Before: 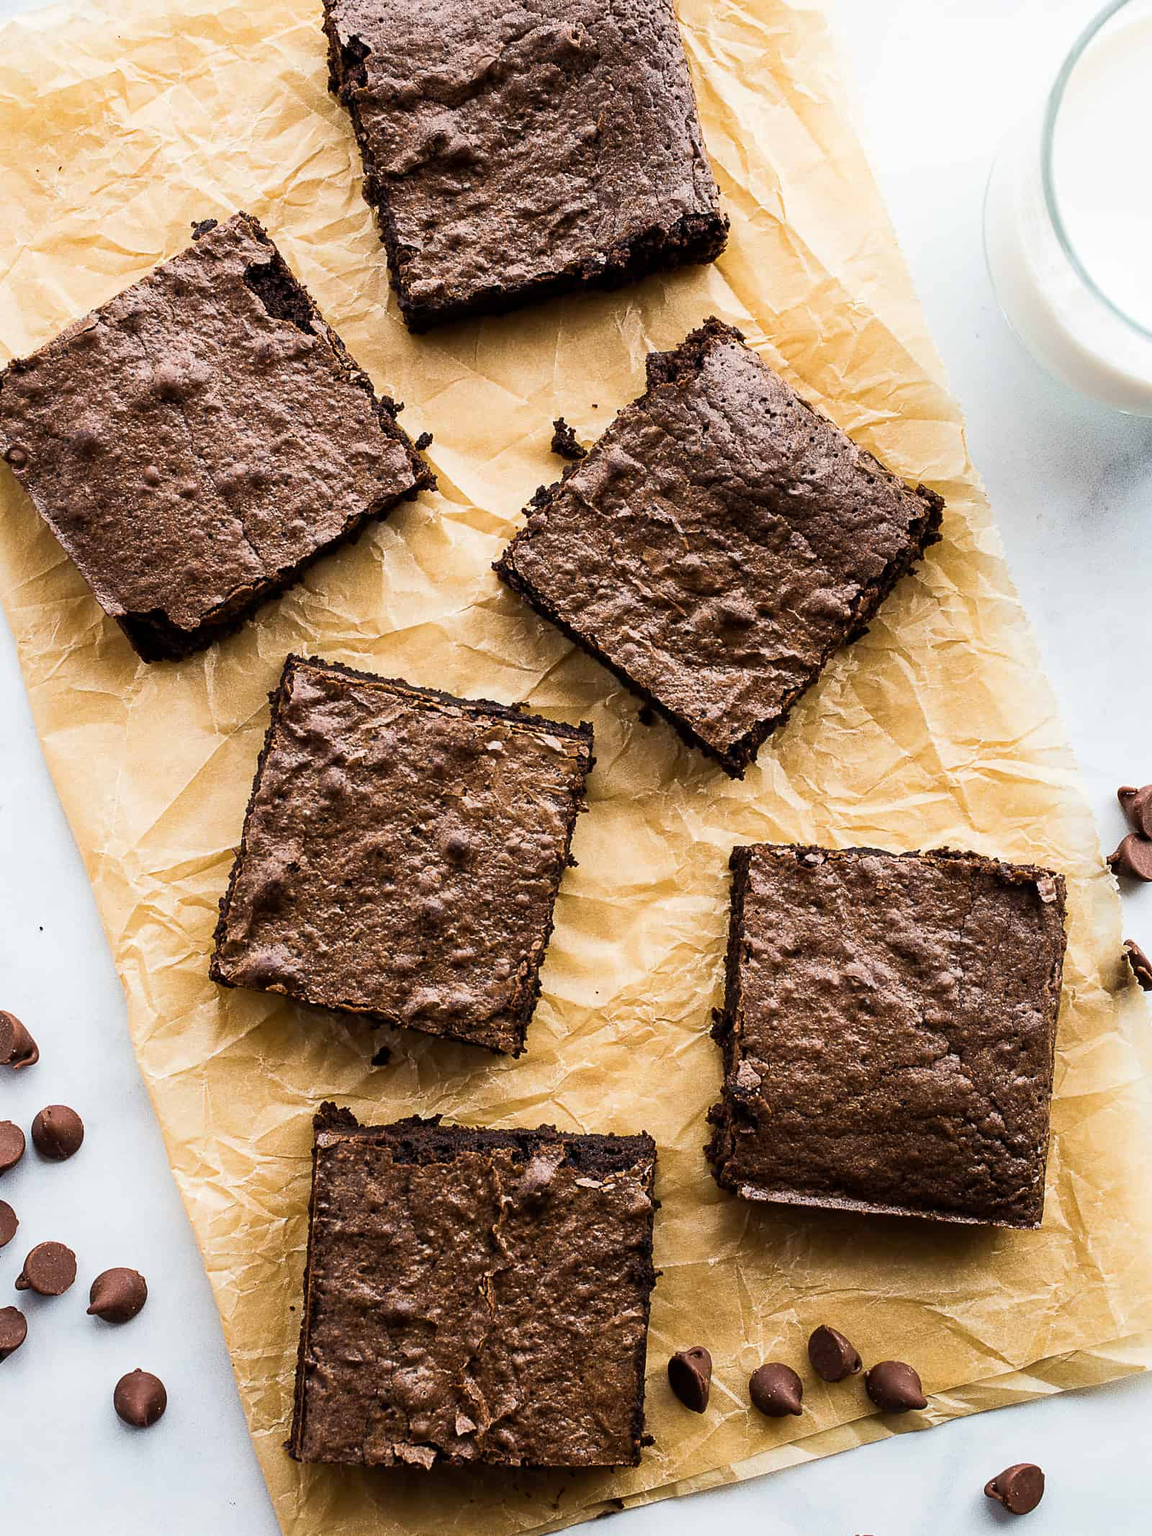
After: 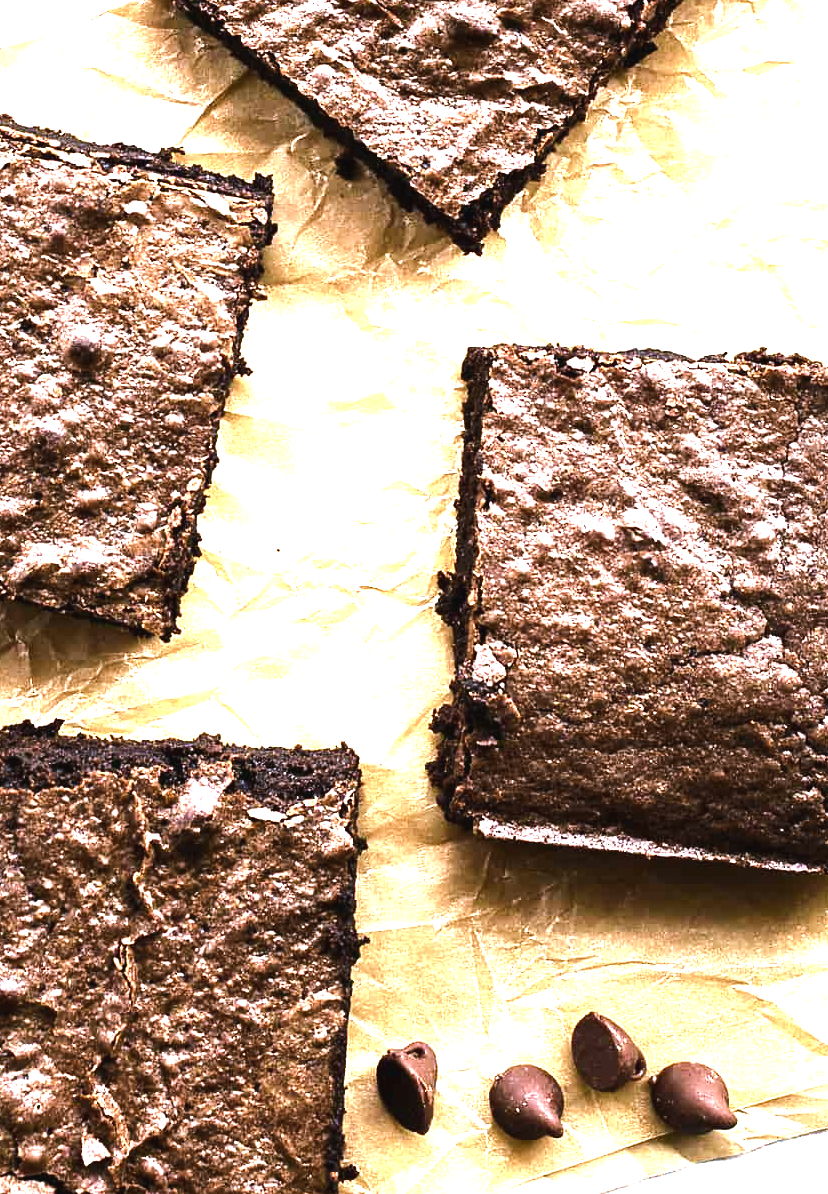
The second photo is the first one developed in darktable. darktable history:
crop: left 34.479%, top 38.822%, right 13.718%, bottom 5.172%
exposure: black level correction 0, exposure 1.3 EV, compensate exposure bias true, compensate highlight preservation false
white balance: red 0.984, blue 1.059
color balance rgb: shadows lift › chroma 2%, shadows lift › hue 135.47°, highlights gain › chroma 2%, highlights gain › hue 291.01°, global offset › luminance 0.5%, perceptual saturation grading › global saturation -10.8%, perceptual saturation grading › highlights -26.83%, perceptual saturation grading › shadows 21.25%, perceptual brilliance grading › highlights 17.77%, perceptual brilliance grading › mid-tones 31.71%, perceptual brilliance grading › shadows -31.01%, global vibrance 24.91%
